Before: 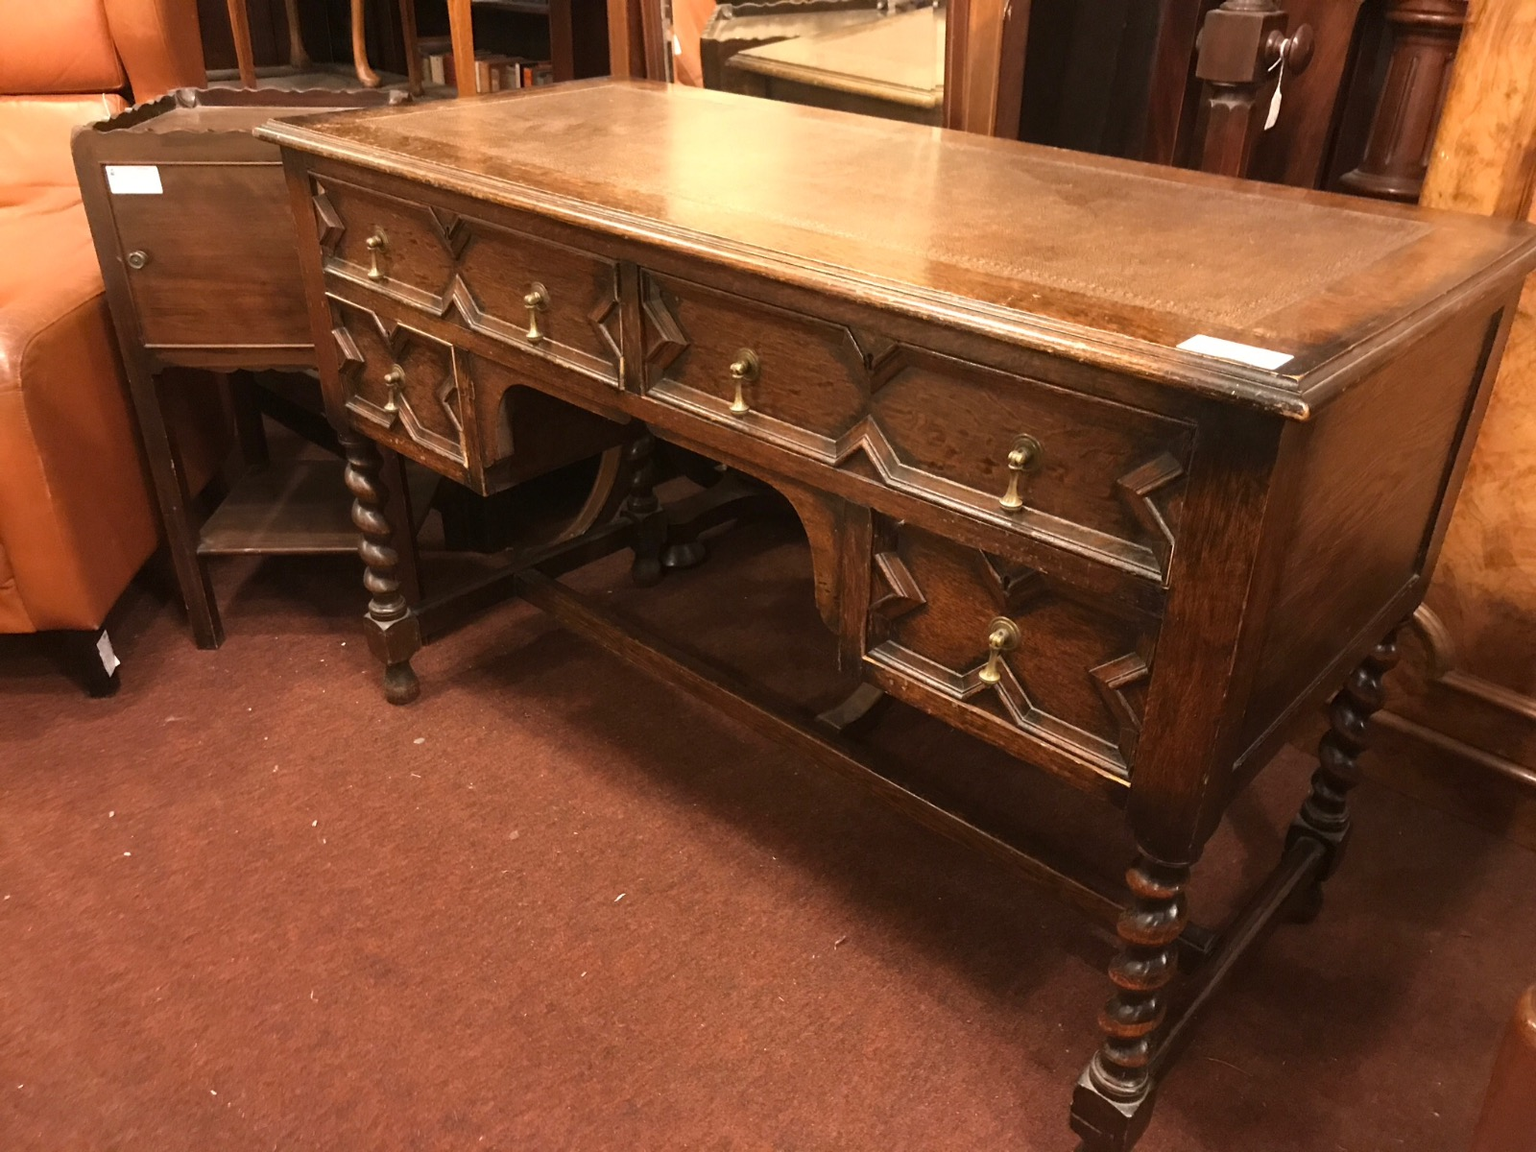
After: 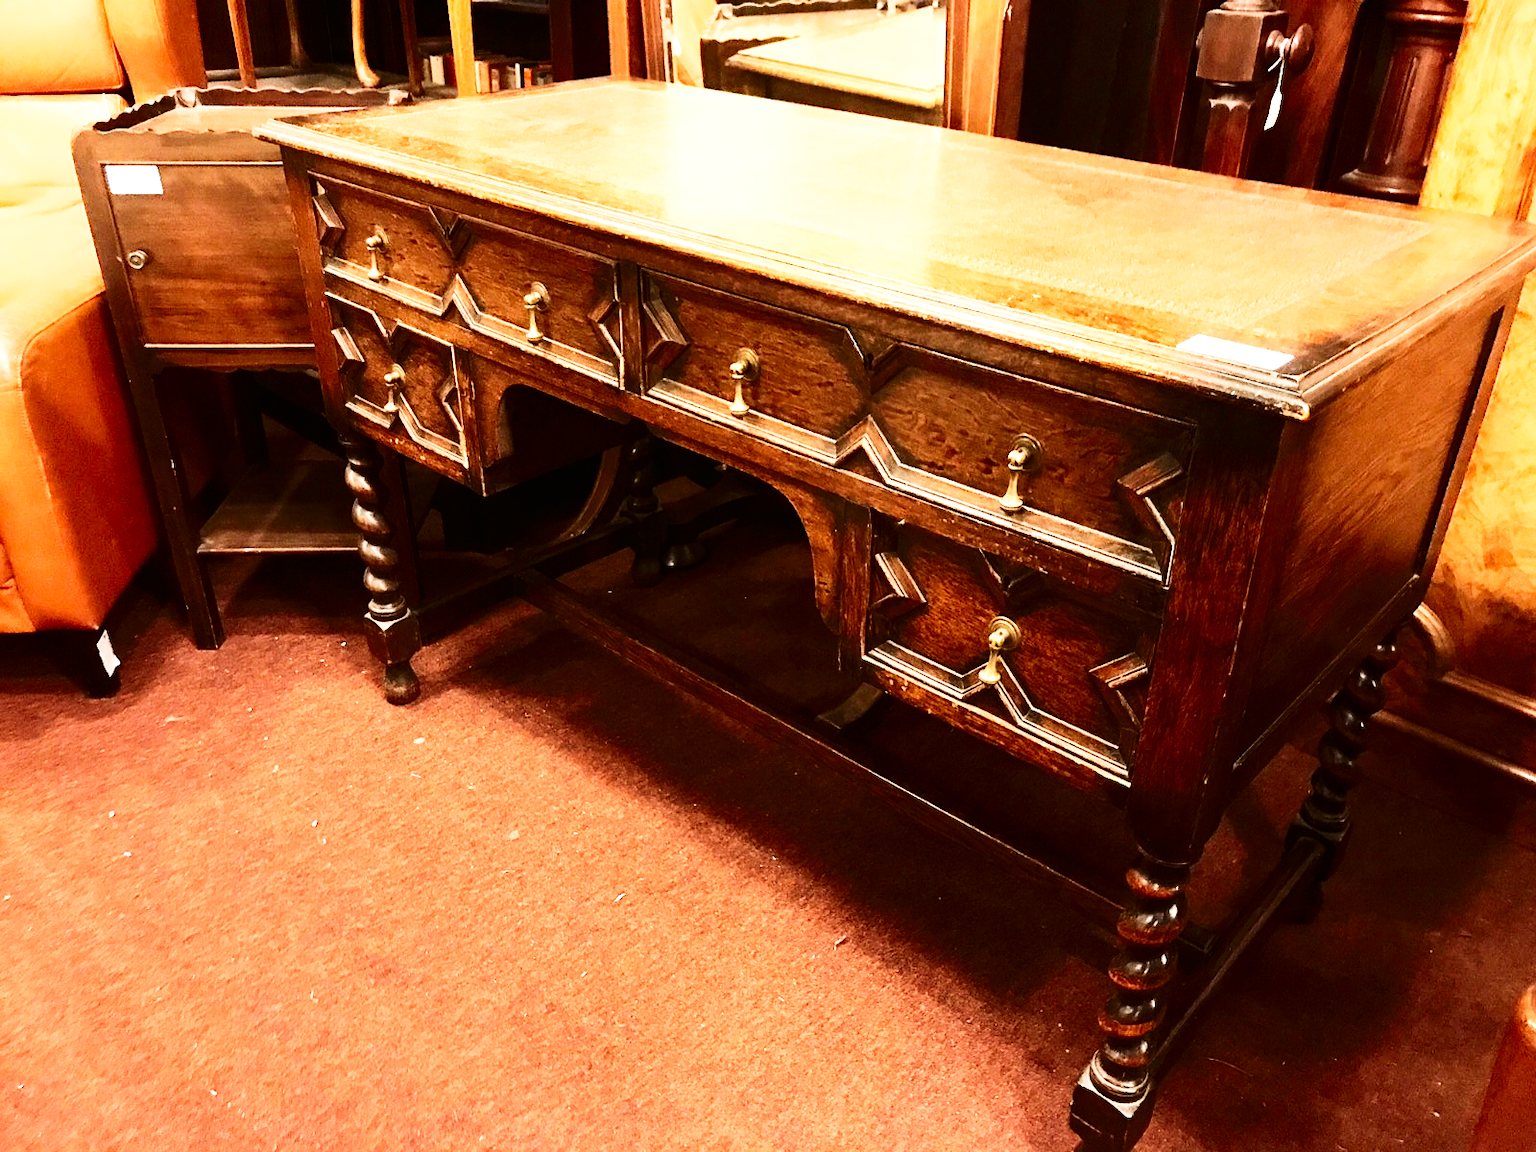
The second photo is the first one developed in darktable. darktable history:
contrast brightness saturation: contrast 0.28
base curve: curves: ch0 [(0, 0) (0.007, 0.004) (0.027, 0.03) (0.046, 0.07) (0.207, 0.54) (0.442, 0.872) (0.673, 0.972) (1, 1)], preserve colors none
sharpen: radius 1
